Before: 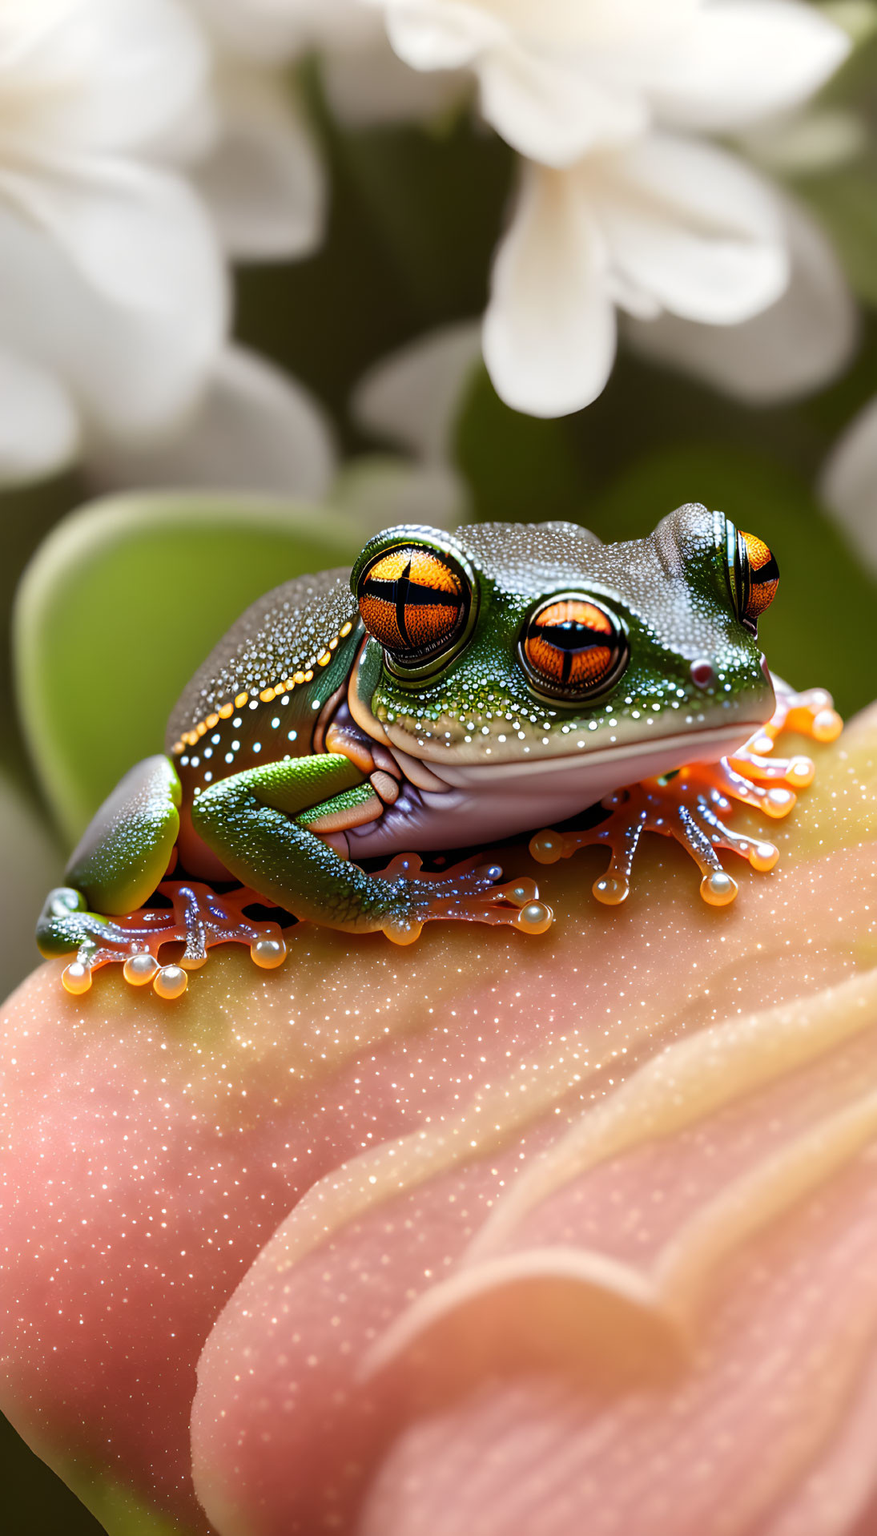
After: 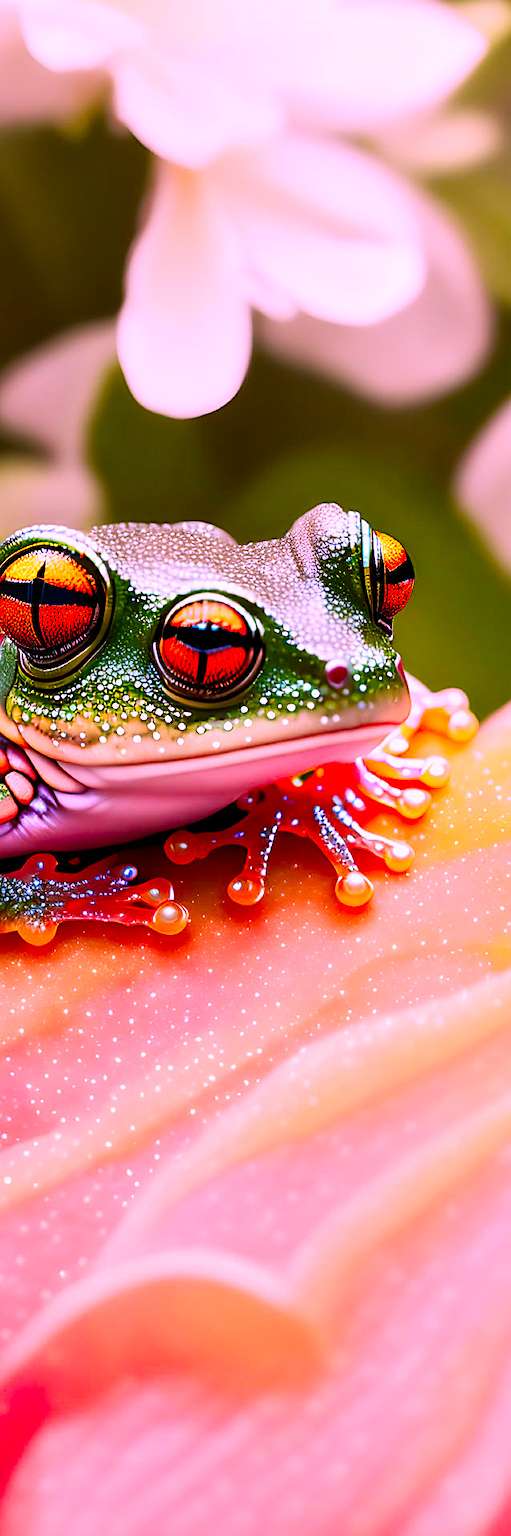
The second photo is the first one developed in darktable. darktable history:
color correction: highlights a* 19.28, highlights b* -11.24, saturation 1.66
crop: left 41.726%
base curve: curves: ch0 [(0, 0) (0.262, 0.32) (0.722, 0.705) (1, 1)], preserve colors none
local contrast: mode bilateral grid, contrast 20, coarseness 49, detail 144%, midtone range 0.2
sharpen: on, module defaults
contrast brightness saturation: contrast 0.199, brightness 0.17, saturation 0.219
